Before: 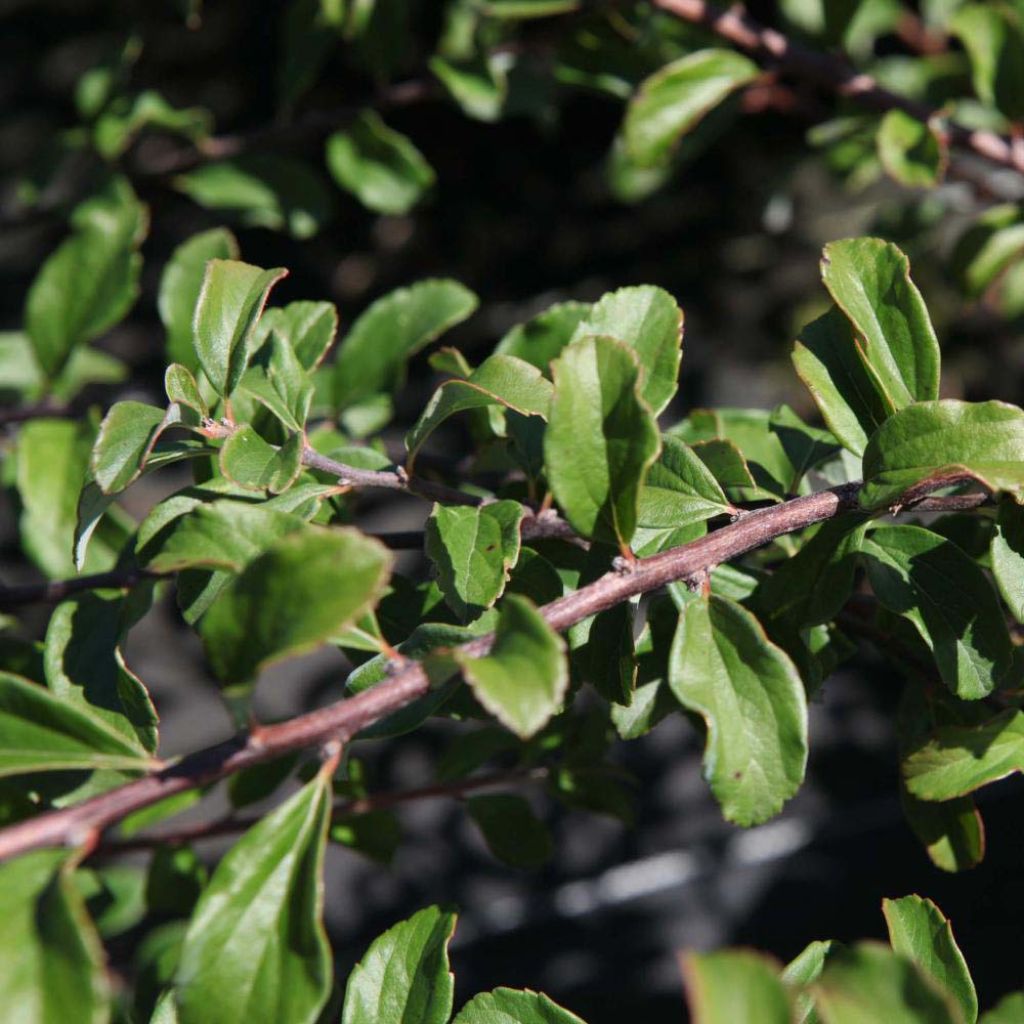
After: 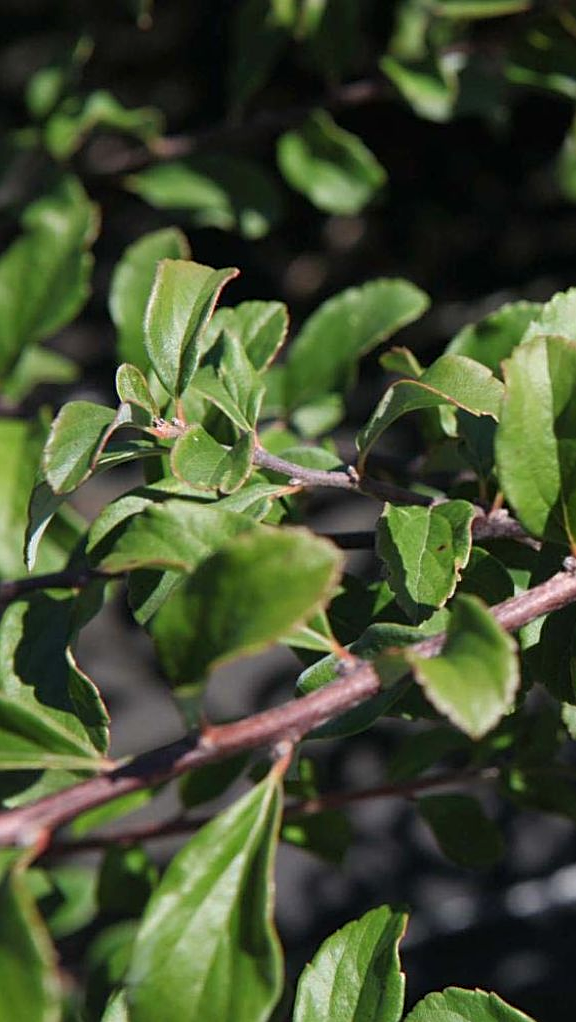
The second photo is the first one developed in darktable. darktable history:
crop: left 4.871%, right 38.77%
shadows and highlights: shadows 25.77, highlights -24.43
sharpen: on, module defaults
